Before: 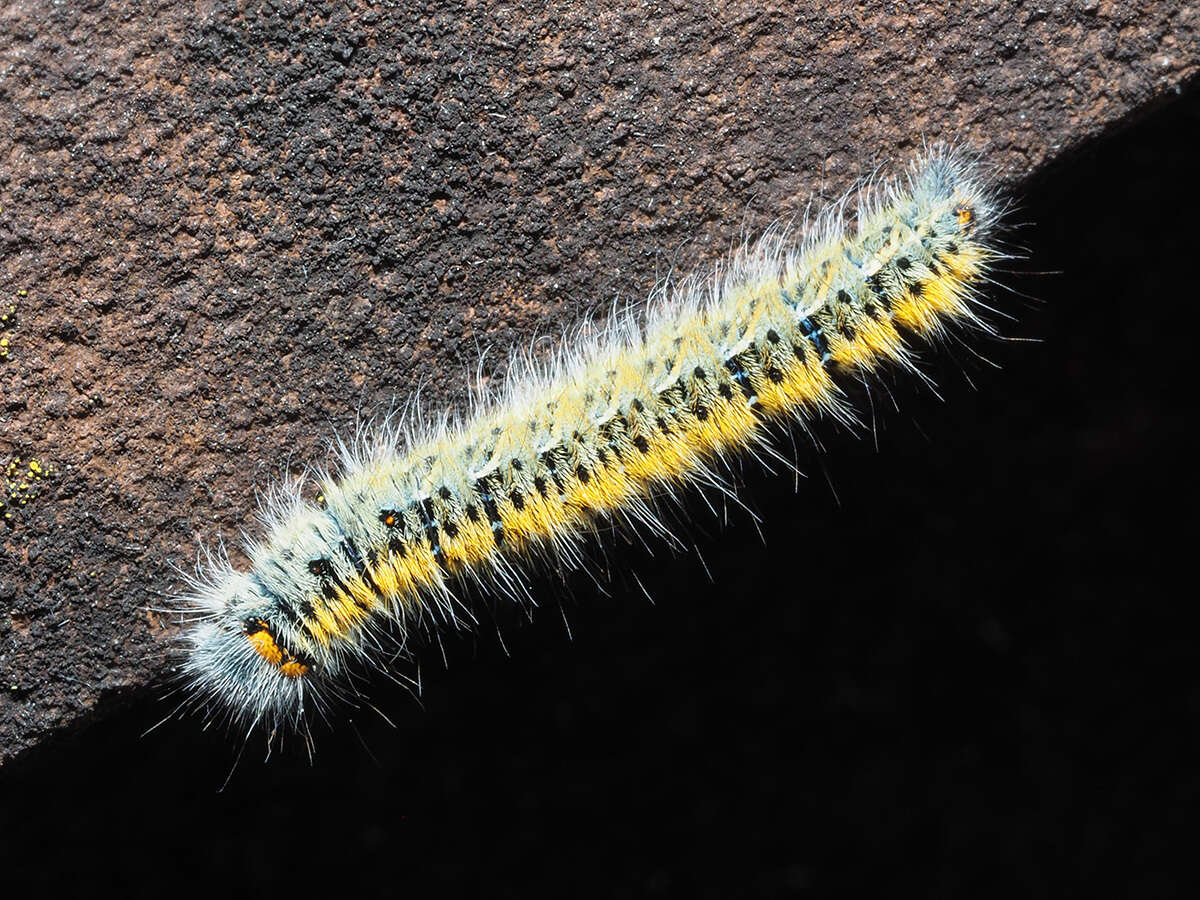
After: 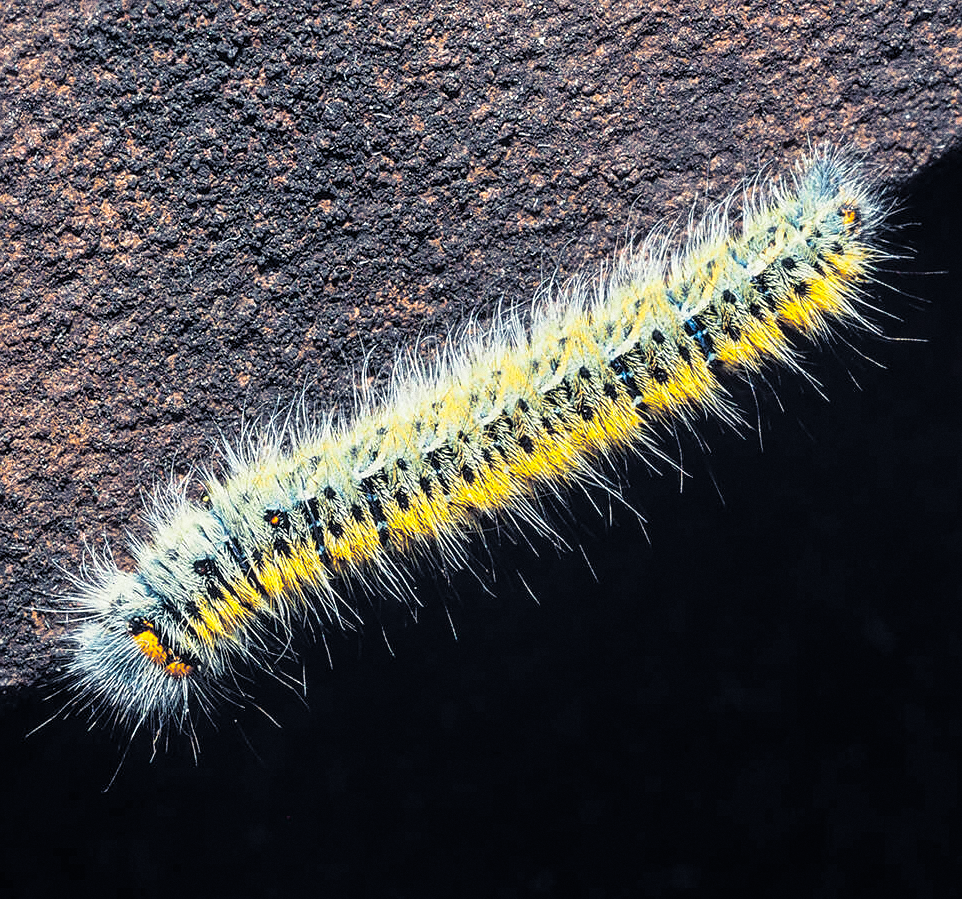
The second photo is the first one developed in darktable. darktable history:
color zones: curves: ch0 [(0, 0.613) (0.01, 0.613) (0.245, 0.448) (0.498, 0.529) (0.642, 0.665) (0.879, 0.777) (0.99, 0.613)]; ch1 [(0, 0) (0.143, 0) (0.286, 0) (0.429, 0) (0.571, 0) (0.714, 0) (0.857, 0)], mix -138.01%
local contrast: on, module defaults
crop and rotate: left 9.597%, right 10.195%
grain: coarseness 0.09 ISO, strength 40%
tone curve: curves: ch0 [(0, 0) (0.003, 0.003) (0.011, 0.012) (0.025, 0.026) (0.044, 0.047) (0.069, 0.073) (0.1, 0.105) (0.136, 0.143) (0.177, 0.187) (0.224, 0.237) (0.277, 0.293) (0.335, 0.354) (0.399, 0.422) (0.468, 0.495) (0.543, 0.574) (0.623, 0.659) (0.709, 0.749) (0.801, 0.846) (0.898, 0.932) (1, 1)], preserve colors none
split-toning: shadows › hue 230.4°
sharpen: radius 1.559, amount 0.373, threshold 1.271
